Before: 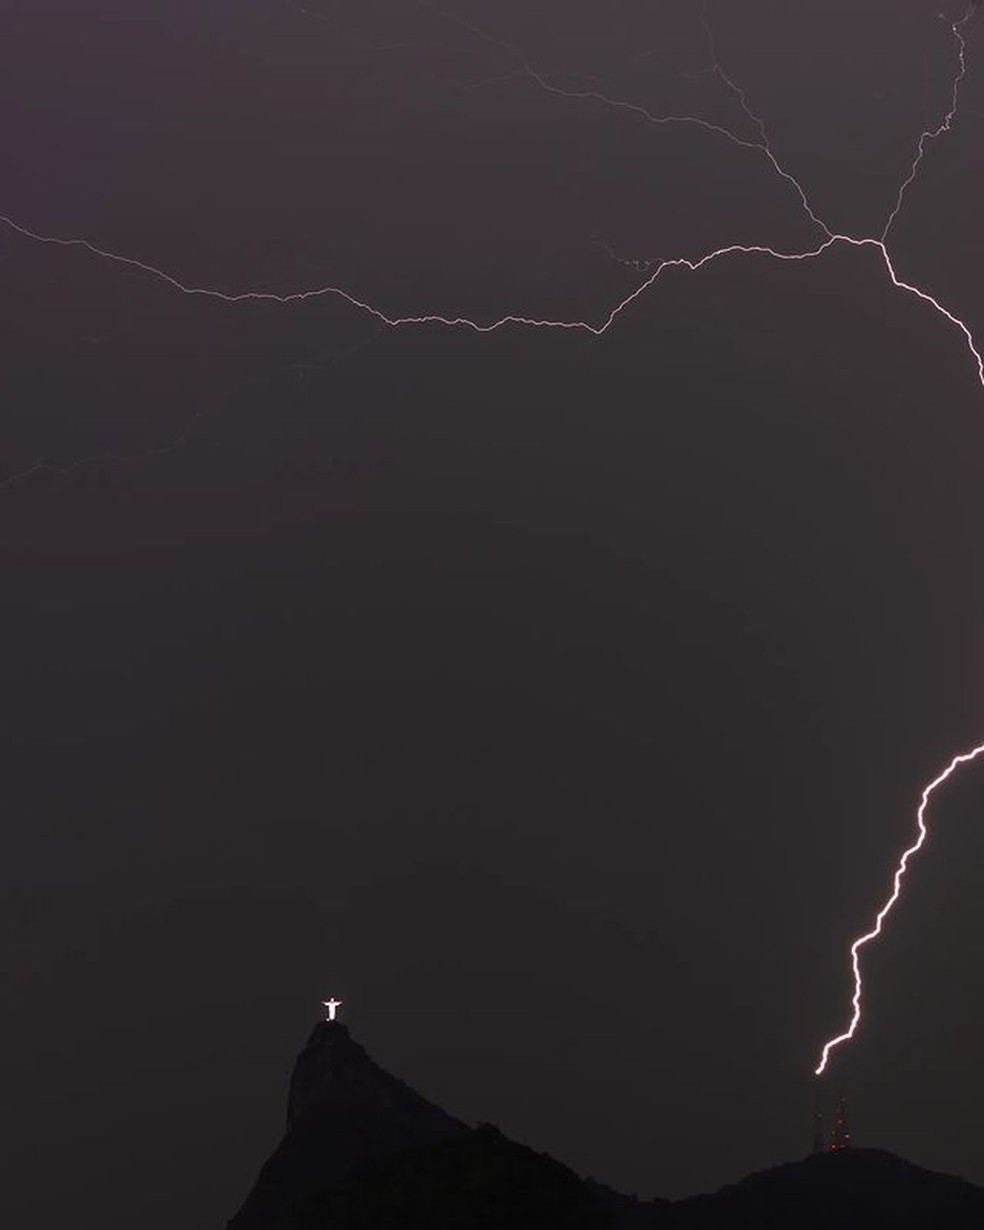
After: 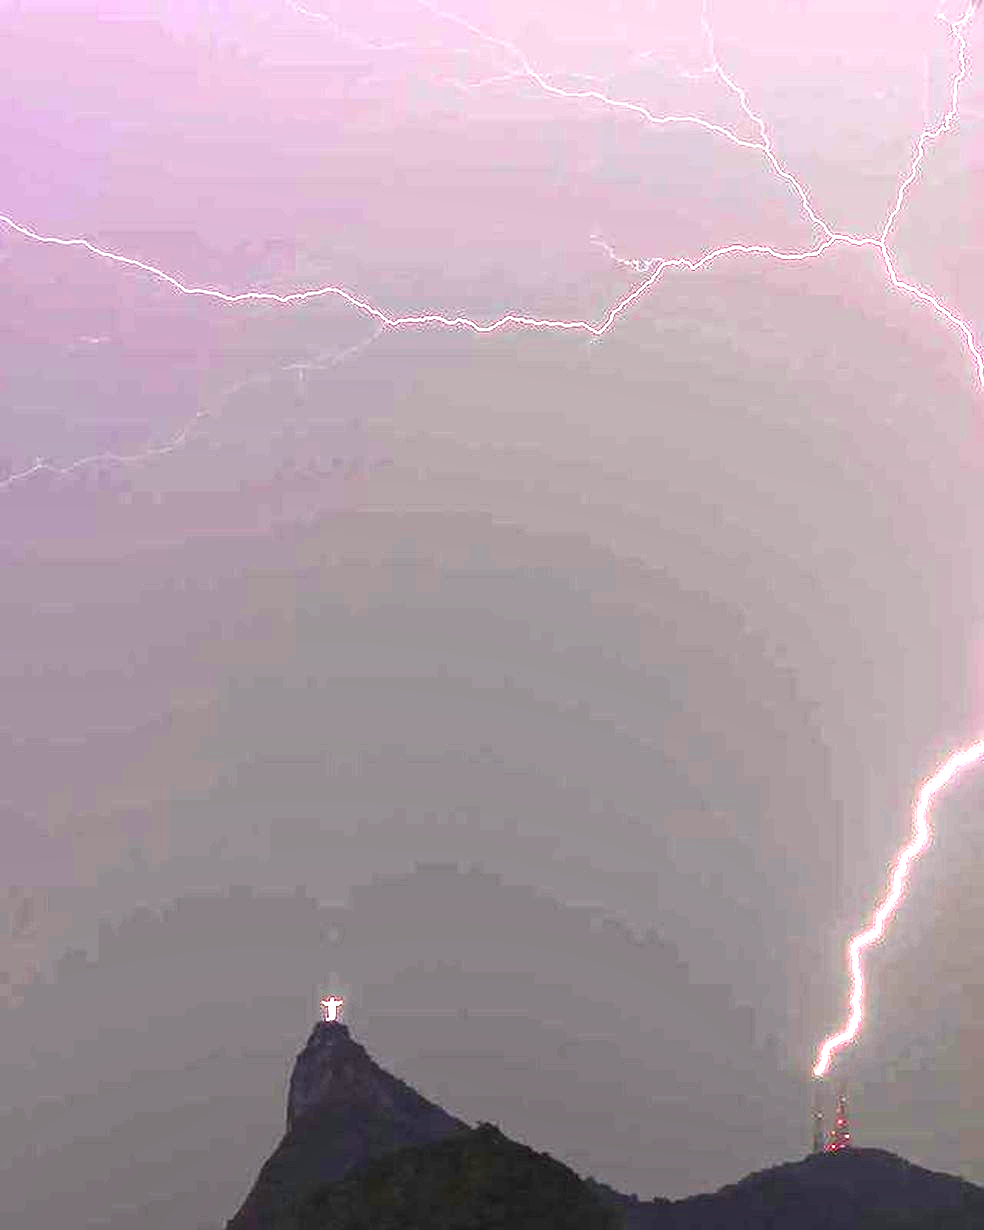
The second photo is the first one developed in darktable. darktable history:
local contrast: on, module defaults
exposure: black level correction 0, exposure 4 EV, compensate exposure bias true, compensate highlight preservation false
contrast brightness saturation: contrast 0.12, brightness -0.12, saturation 0.2
